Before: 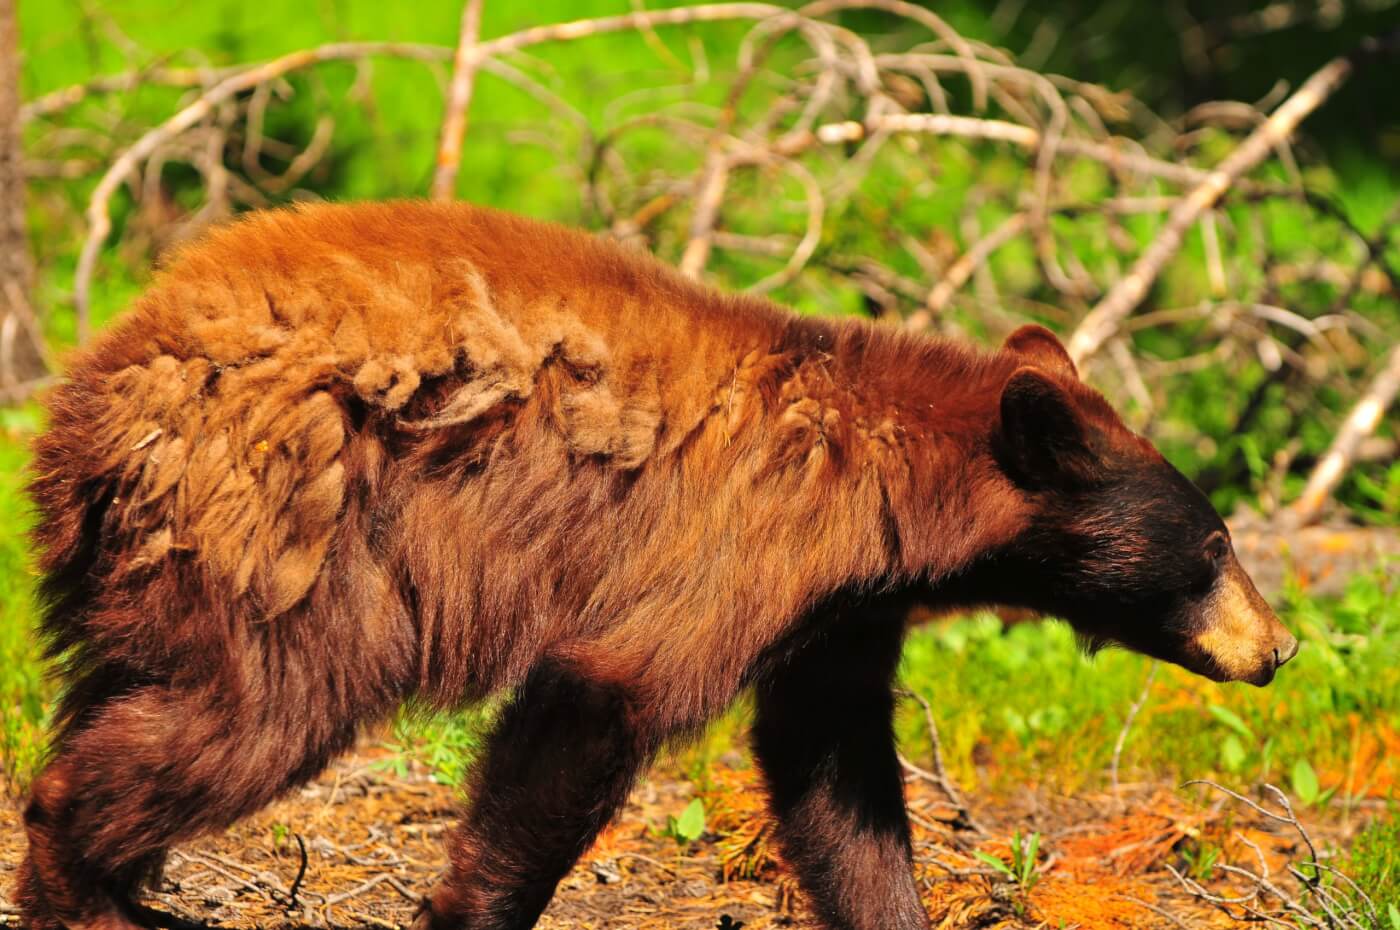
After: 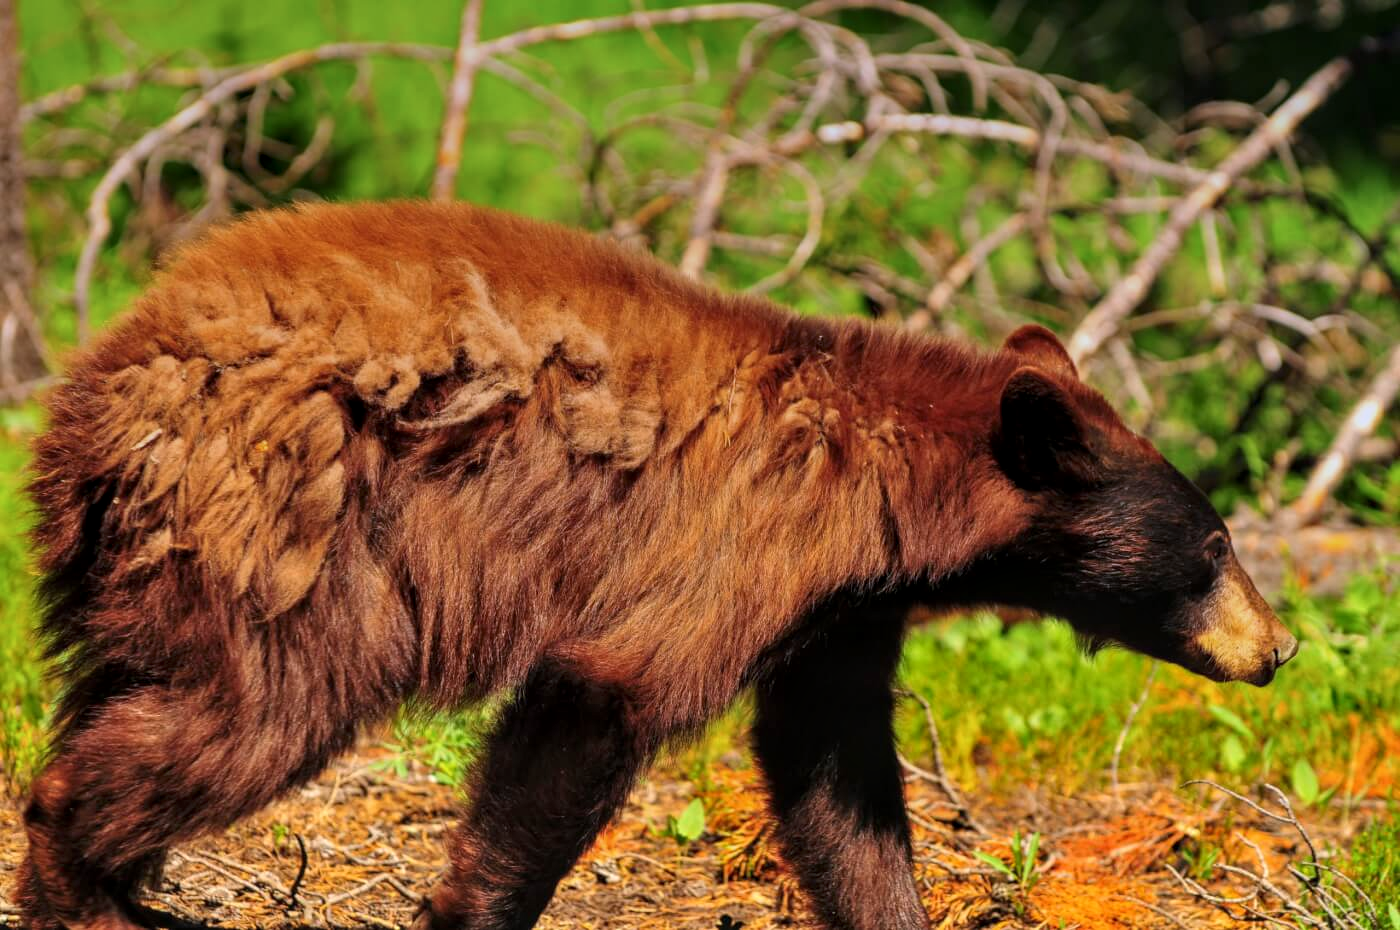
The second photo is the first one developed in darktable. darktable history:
local contrast: on, module defaults
graduated density: hue 238.83°, saturation 50%
